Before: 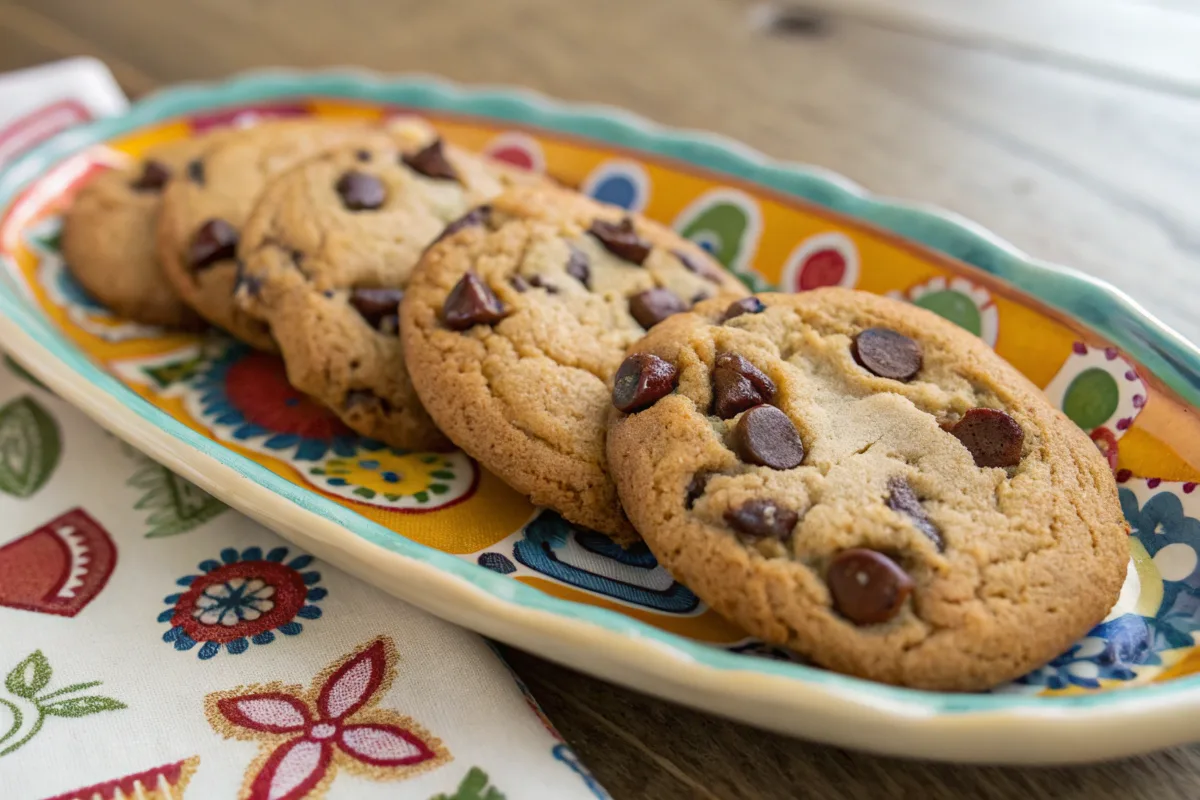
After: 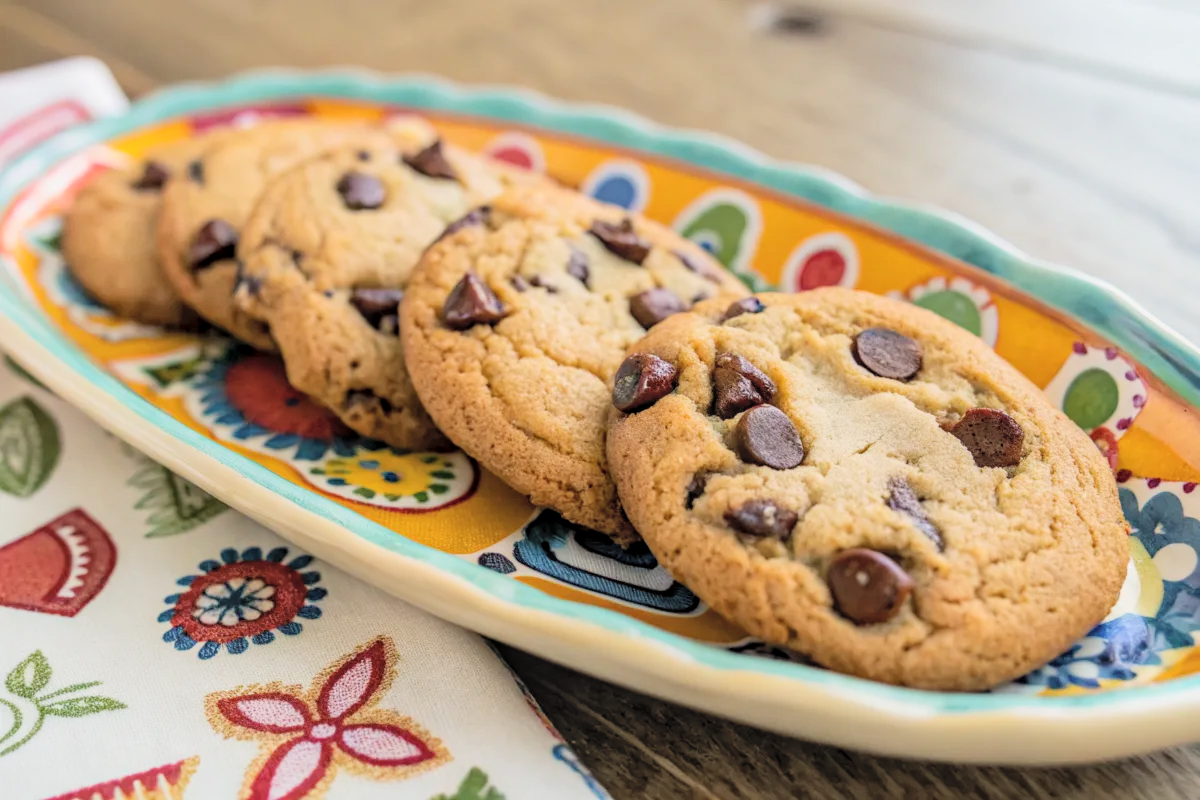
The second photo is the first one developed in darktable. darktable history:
local contrast: detail 130%
contrast brightness saturation: contrast 0.098, brightness 0.301, saturation 0.141
filmic rgb: black relative exposure -7.99 EV, white relative exposure 3.79 EV, hardness 4.4
